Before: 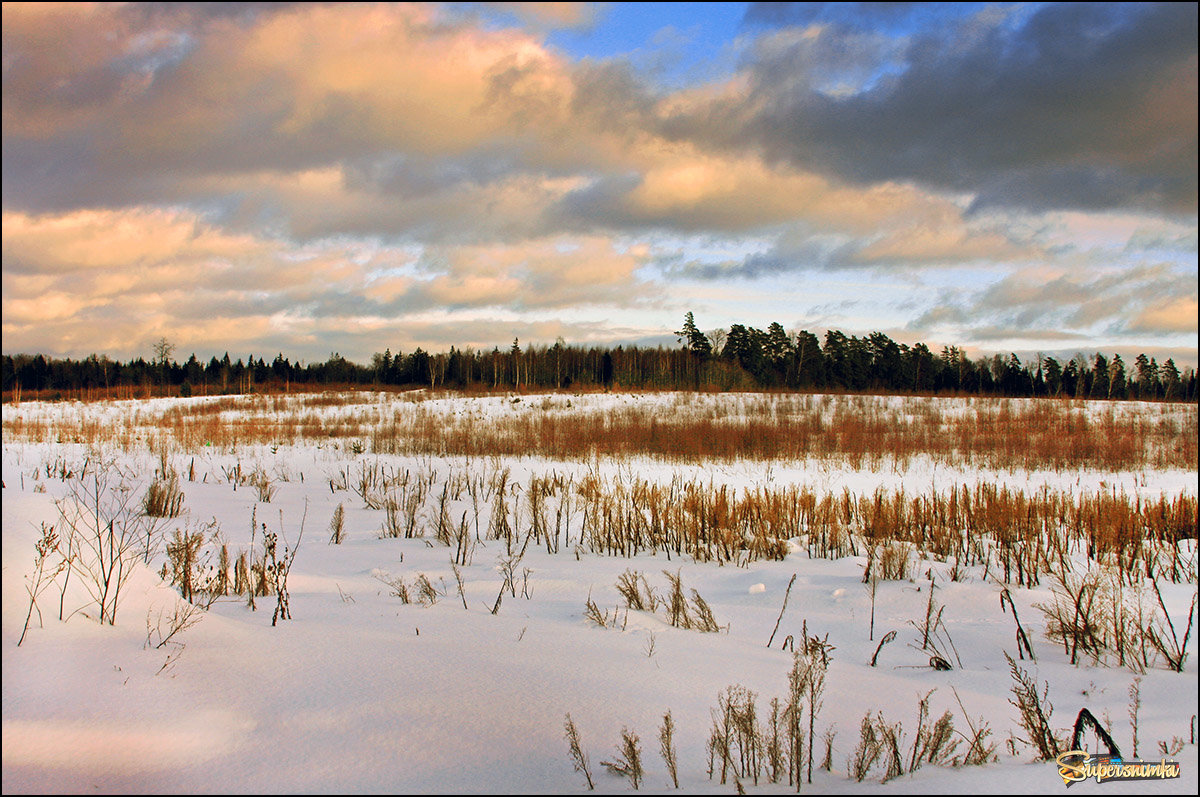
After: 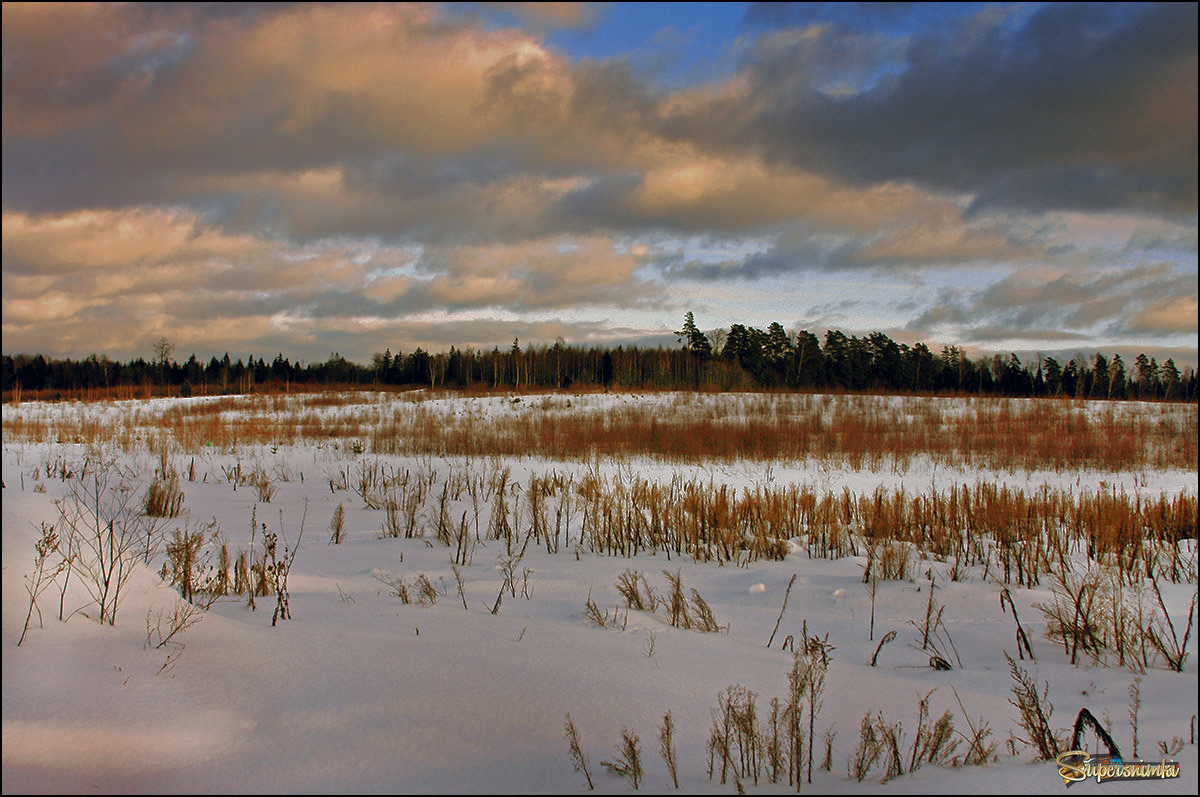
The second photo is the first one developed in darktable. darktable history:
base curve: curves: ch0 [(0, 0) (0.826, 0.587) (1, 1)]
